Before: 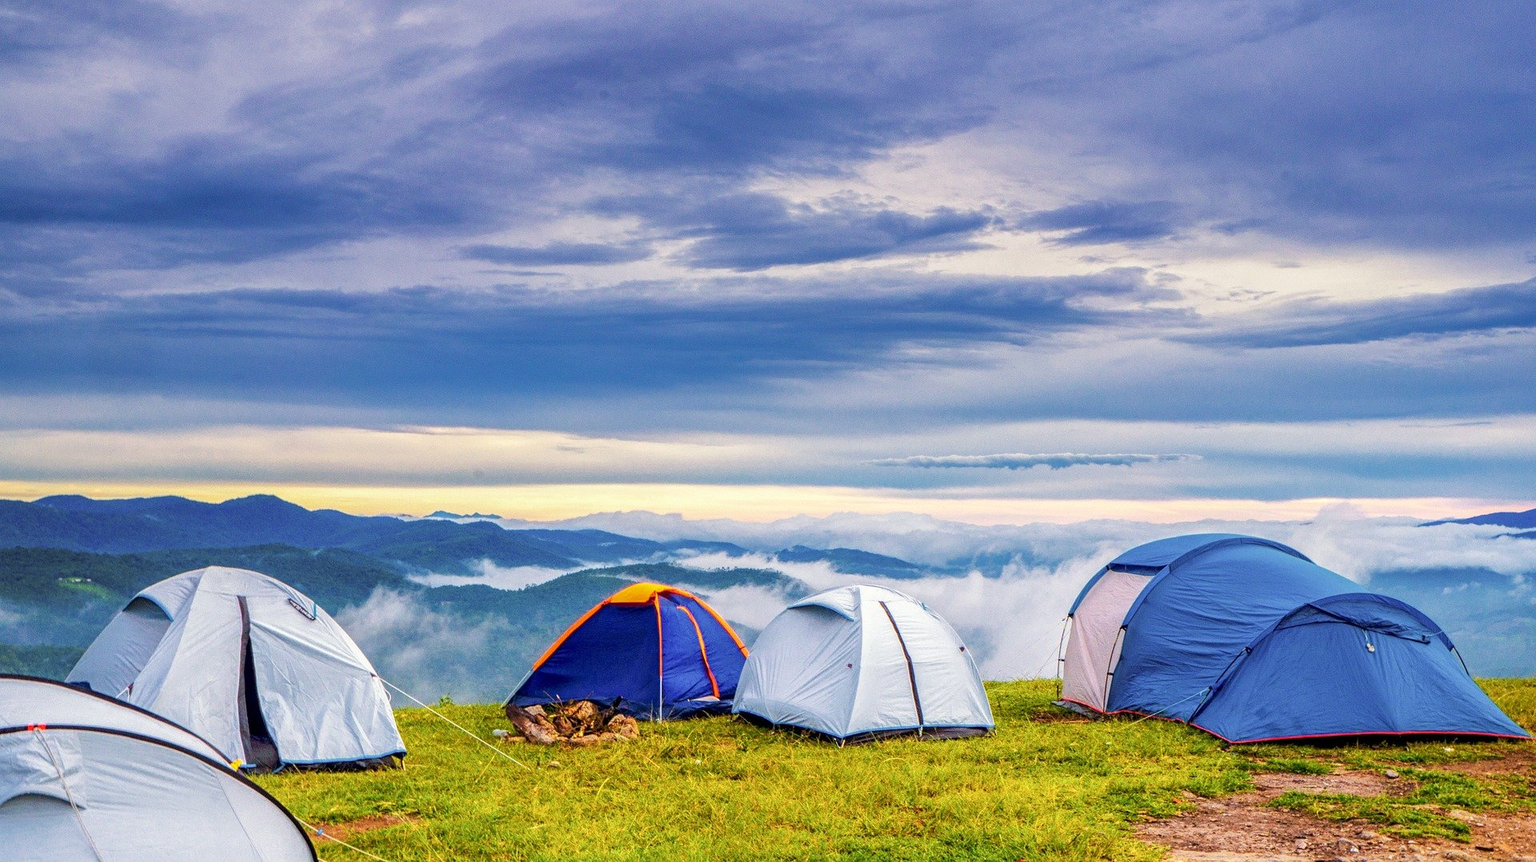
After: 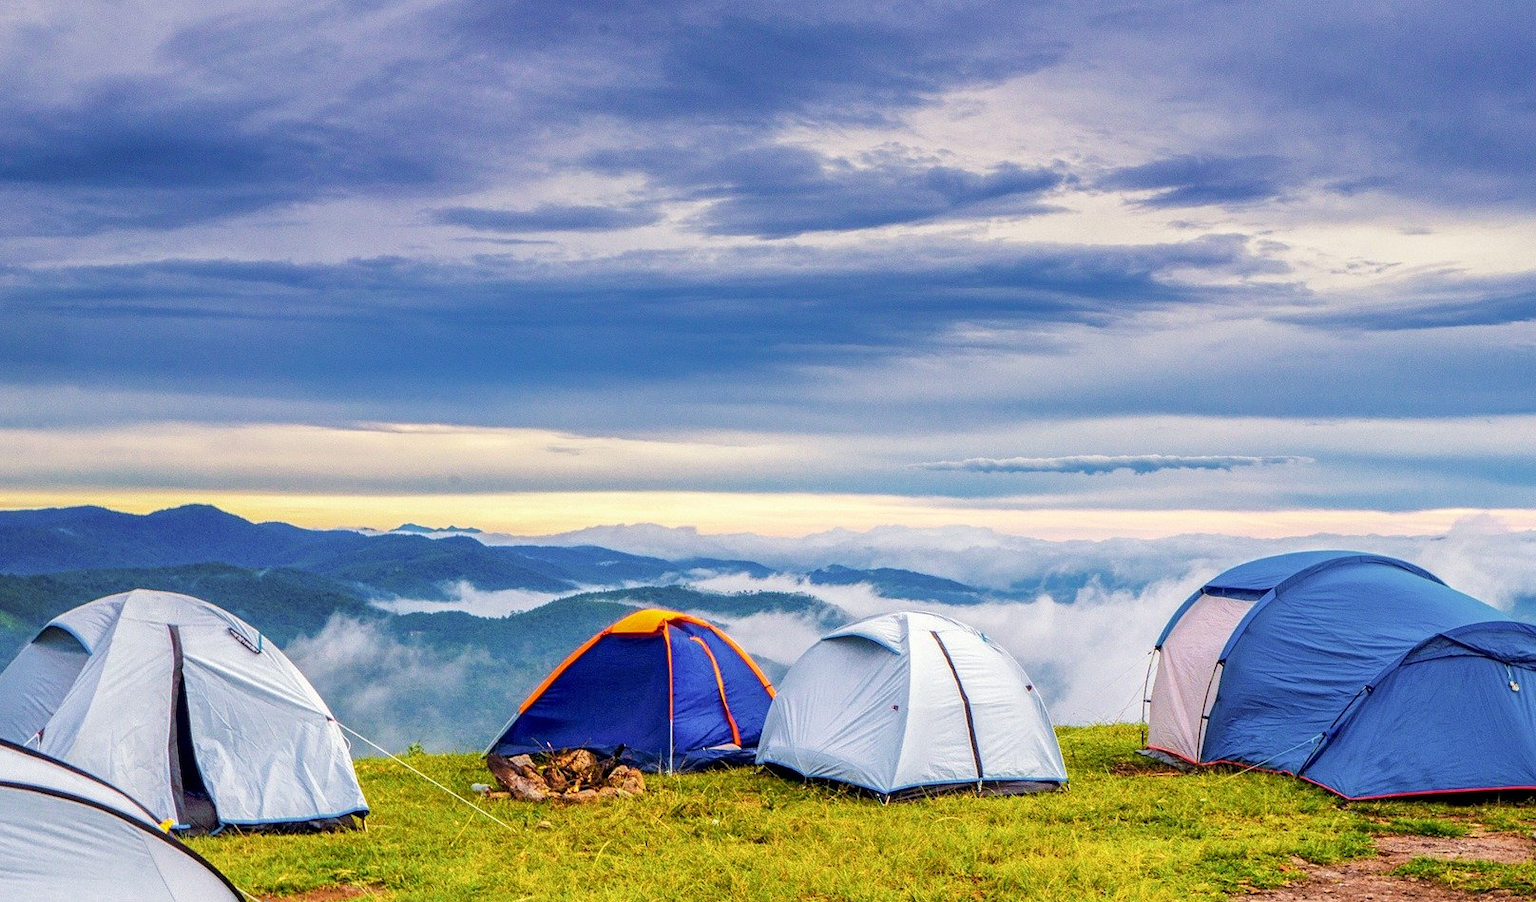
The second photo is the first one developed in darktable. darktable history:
crop: left 6.264%, top 8.191%, right 9.548%, bottom 3.646%
